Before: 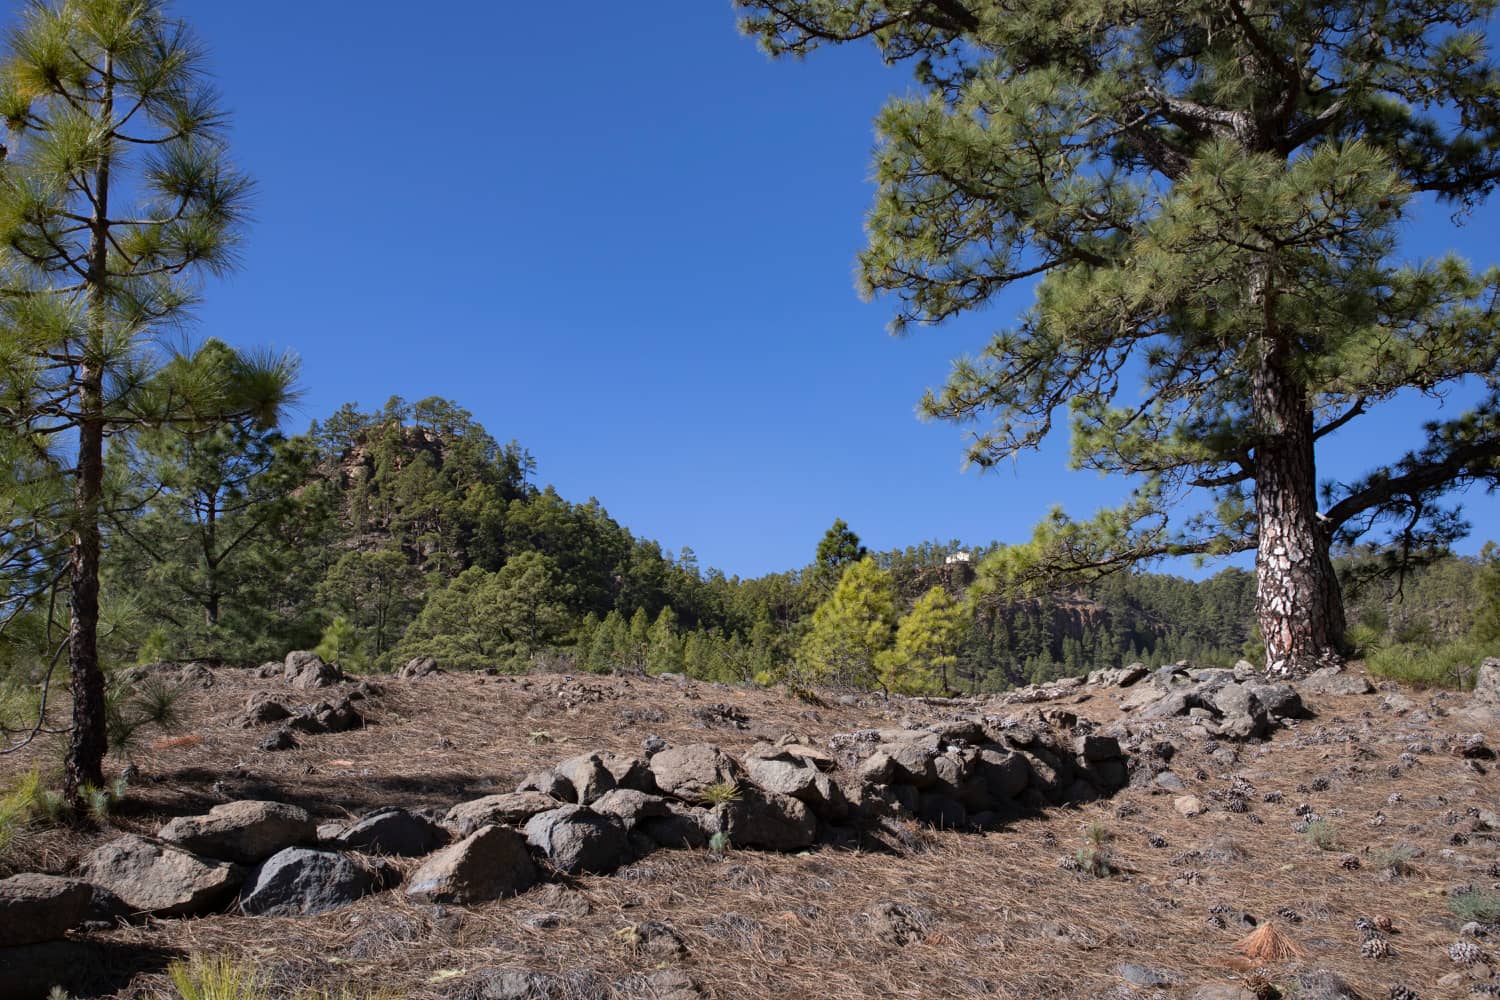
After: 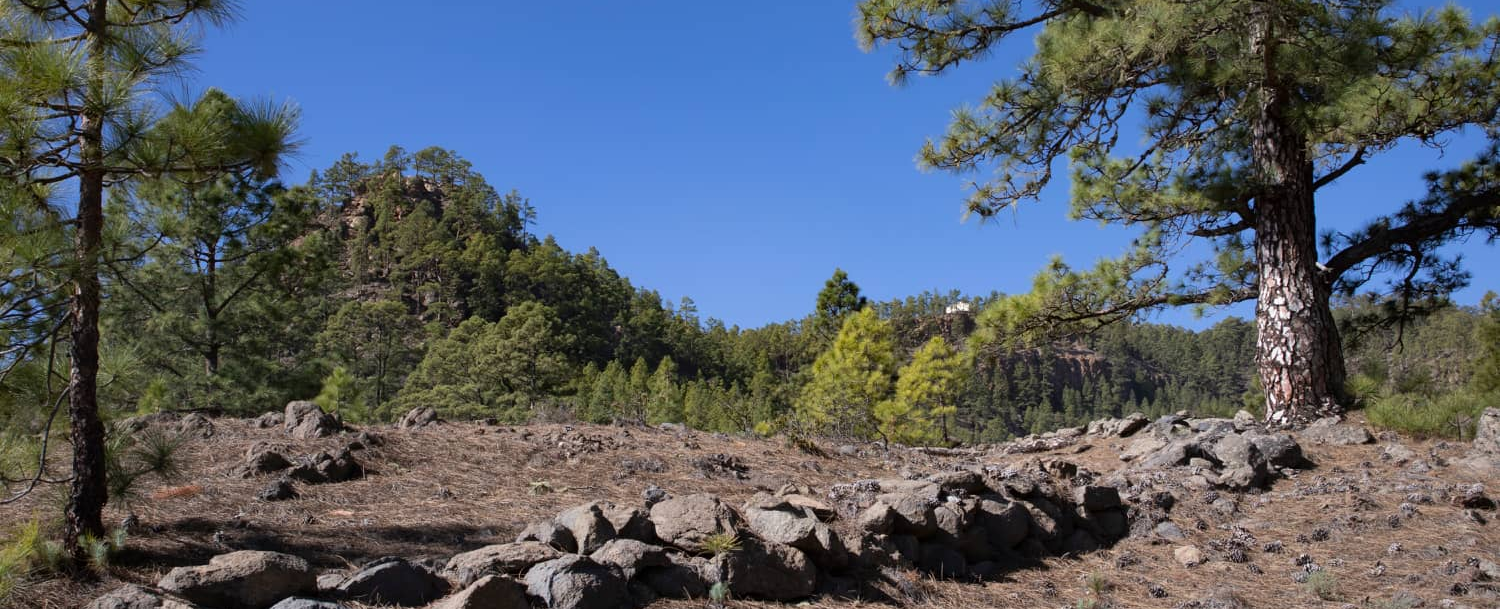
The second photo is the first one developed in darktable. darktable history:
crop and rotate: top 25.045%, bottom 14.039%
